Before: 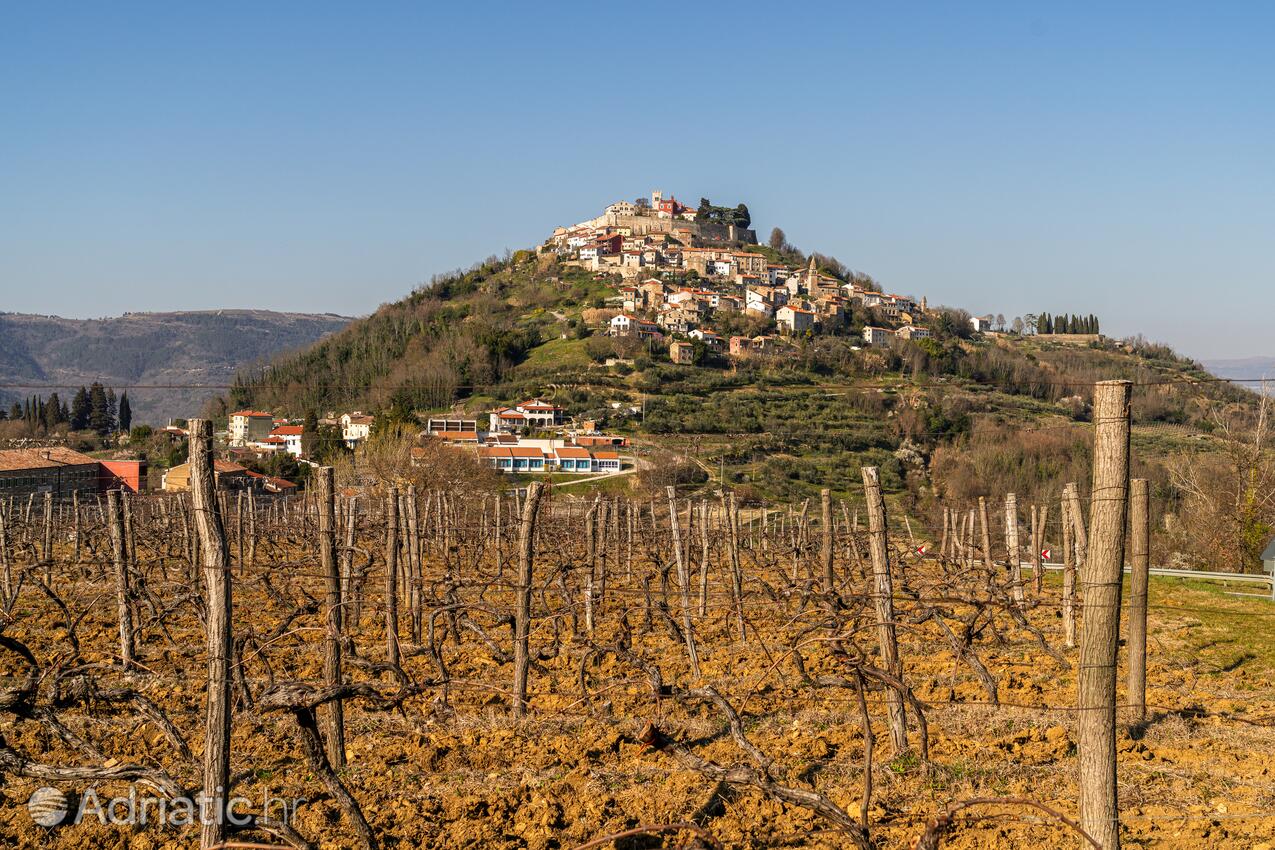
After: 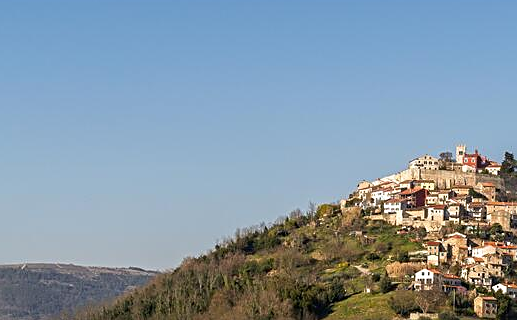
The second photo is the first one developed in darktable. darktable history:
crop: left 15.441%, top 5.438%, right 44.009%, bottom 56.817%
sharpen: on, module defaults
